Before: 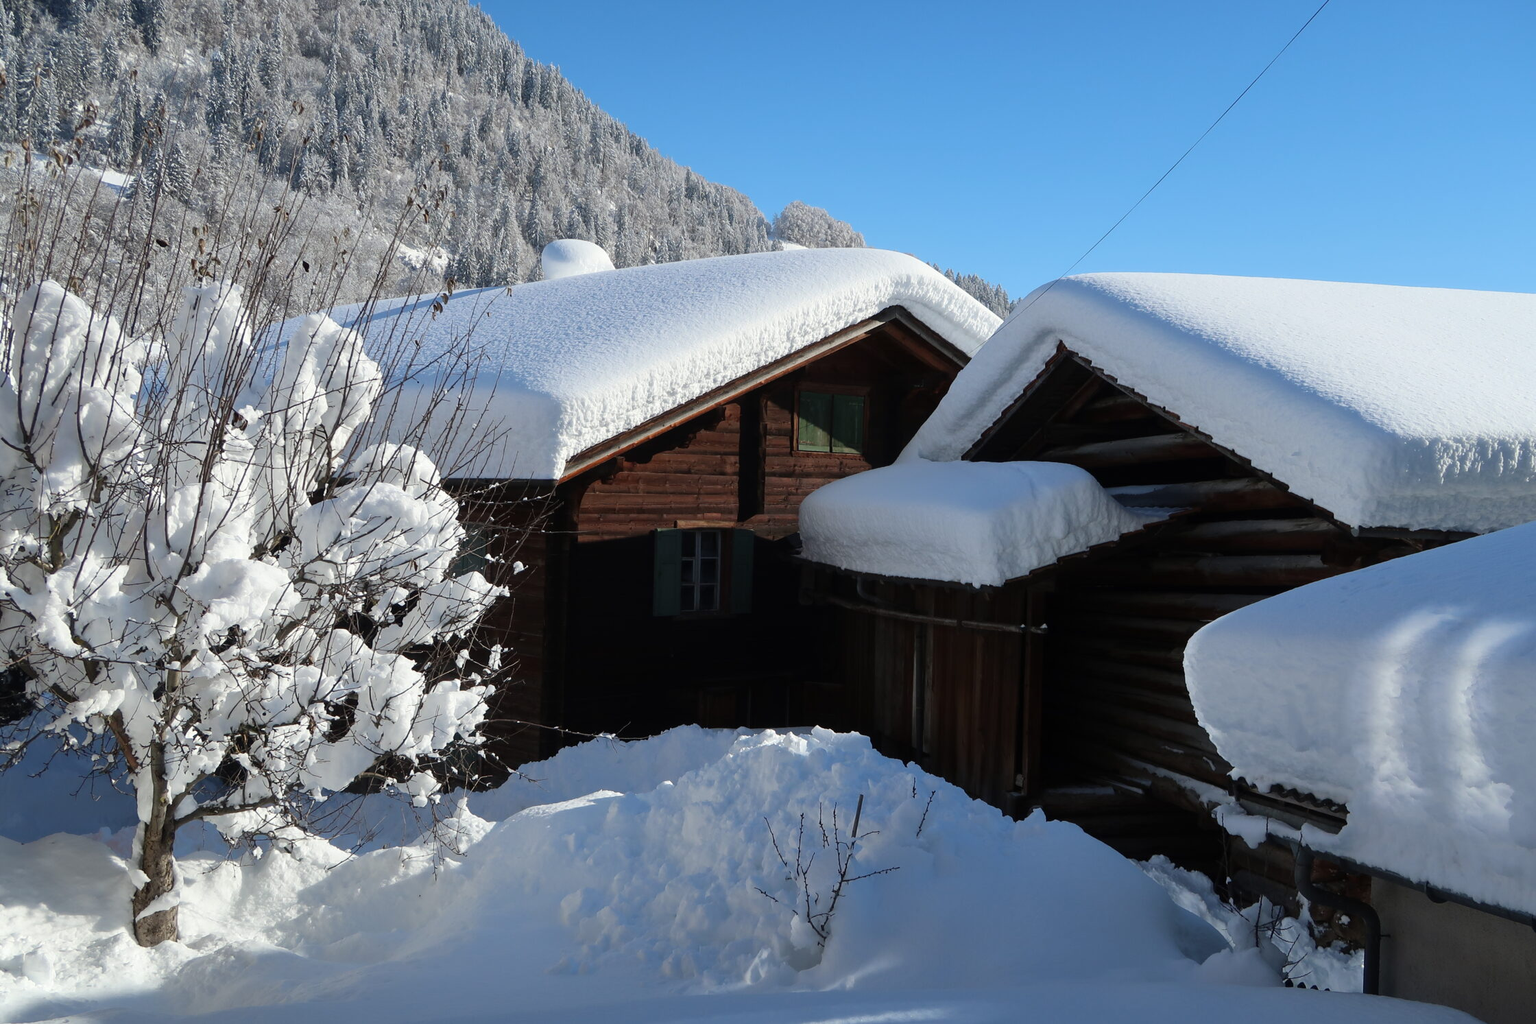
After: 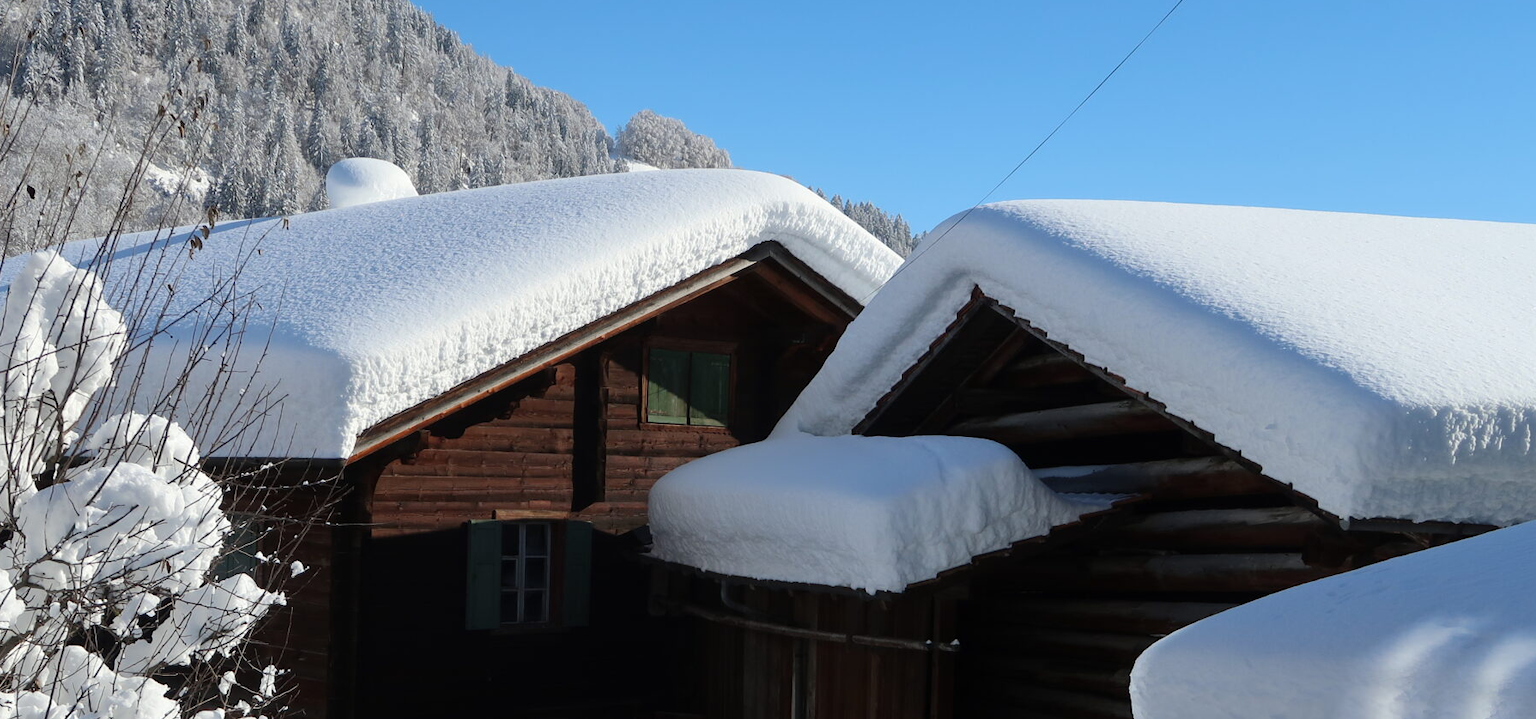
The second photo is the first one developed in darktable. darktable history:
crop: left 18.308%, top 11.084%, right 1.809%, bottom 32.773%
